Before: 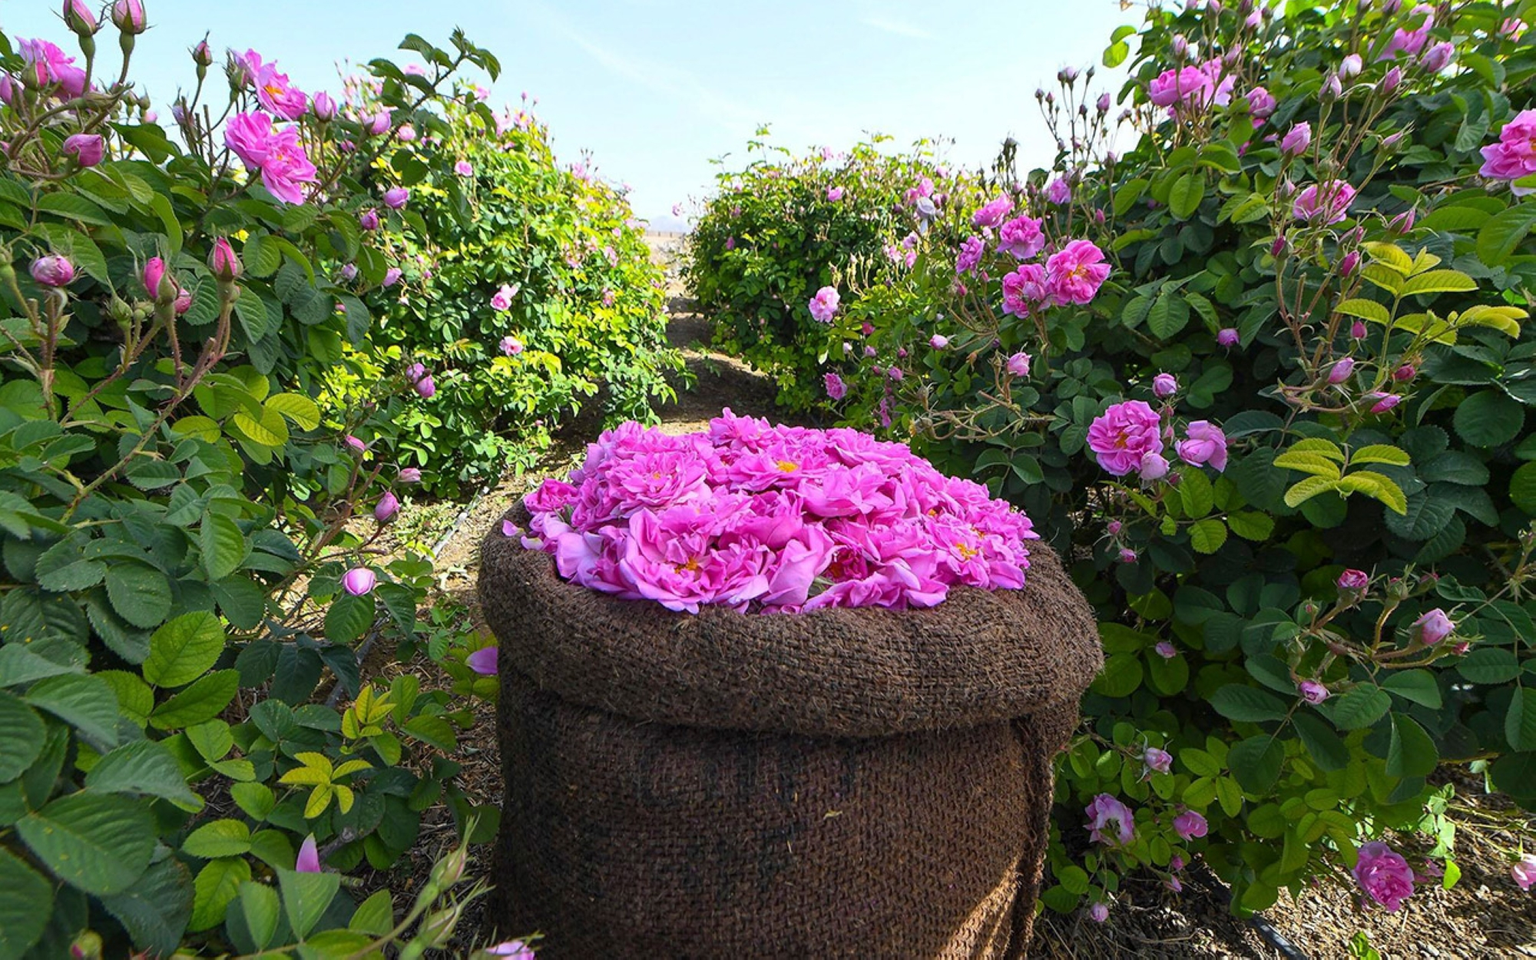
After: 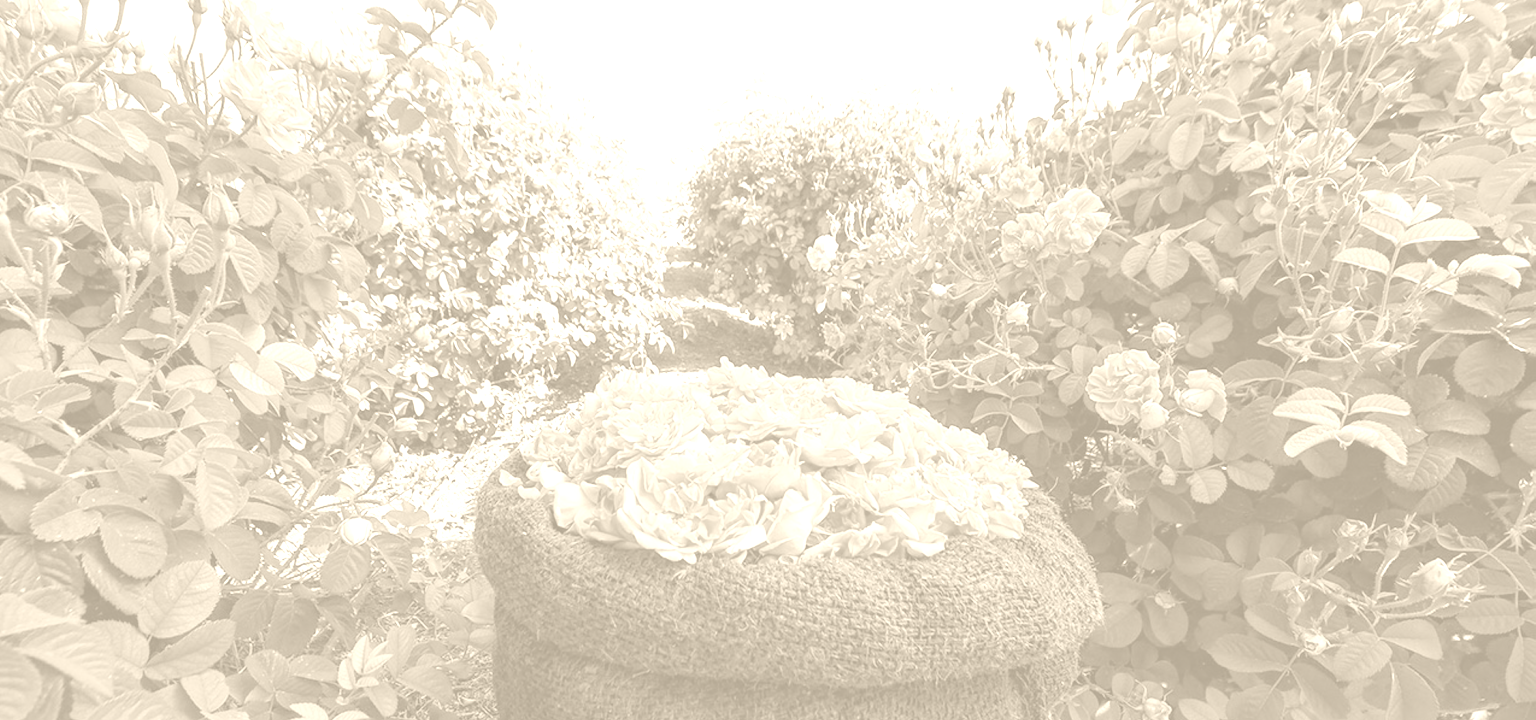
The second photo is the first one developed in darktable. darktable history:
crop: left 0.387%, top 5.469%, bottom 19.809%
contrast brightness saturation: contrast 0.05, brightness 0.06, saturation 0.01
colorize: hue 36°, saturation 71%, lightness 80.79%
